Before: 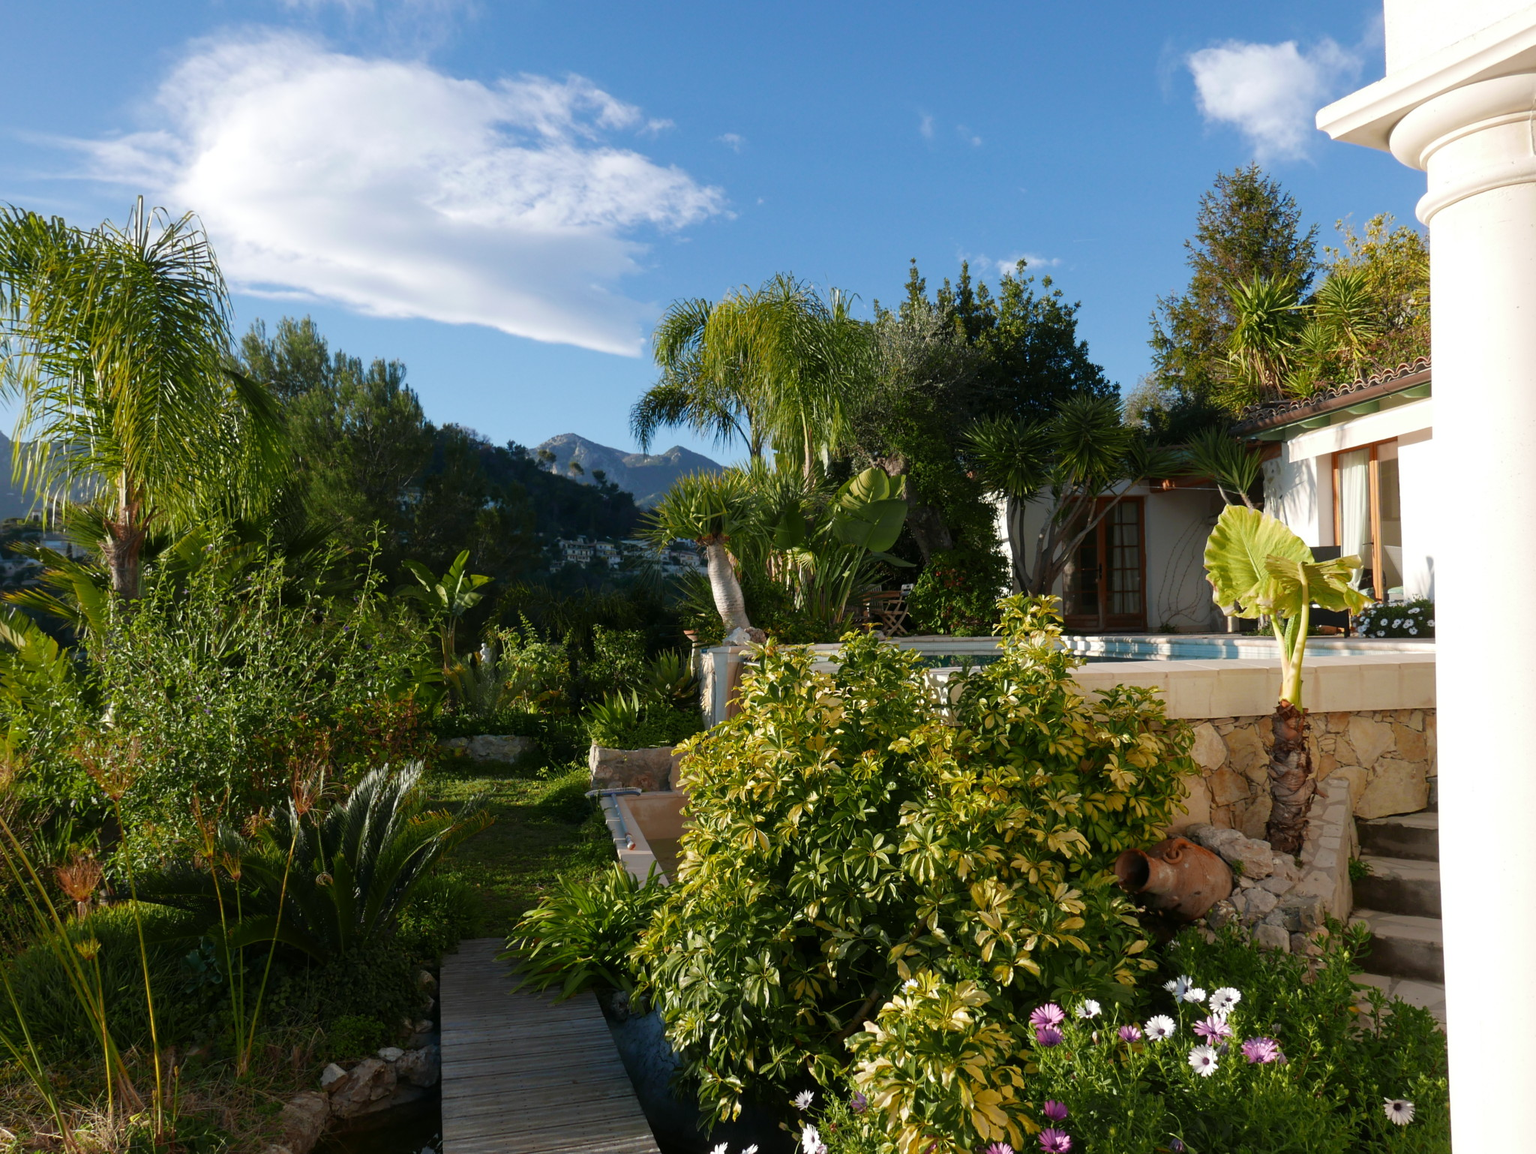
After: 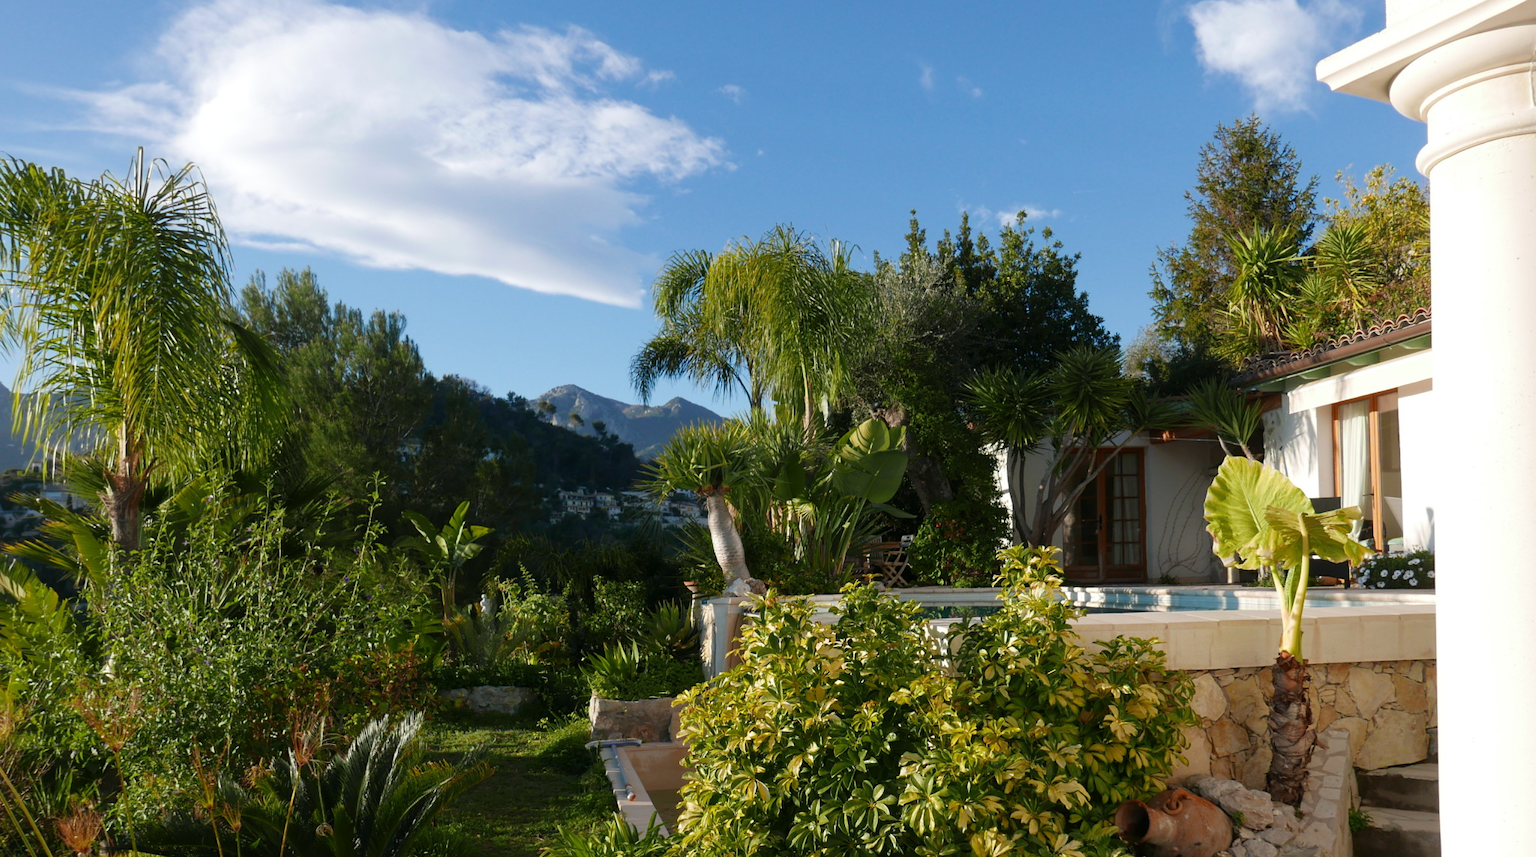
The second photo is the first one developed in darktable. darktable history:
crop: top 4.258%, bottom 21.417%
